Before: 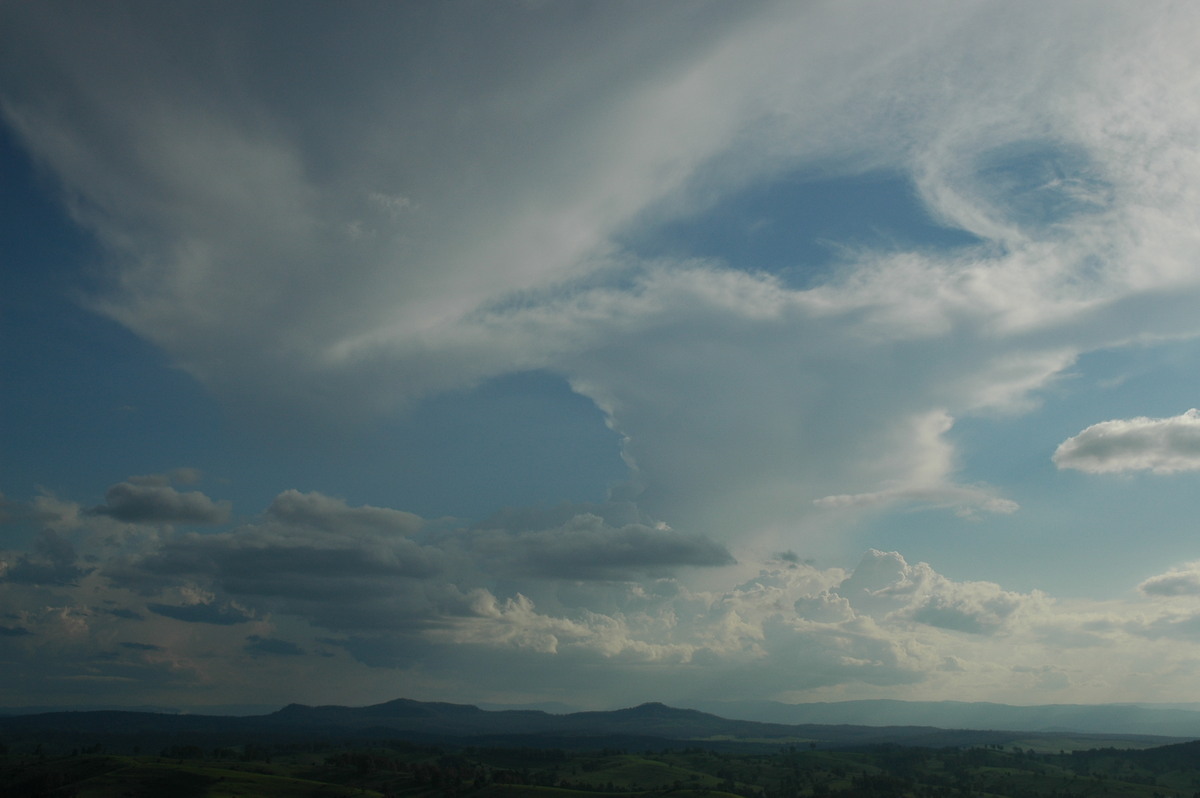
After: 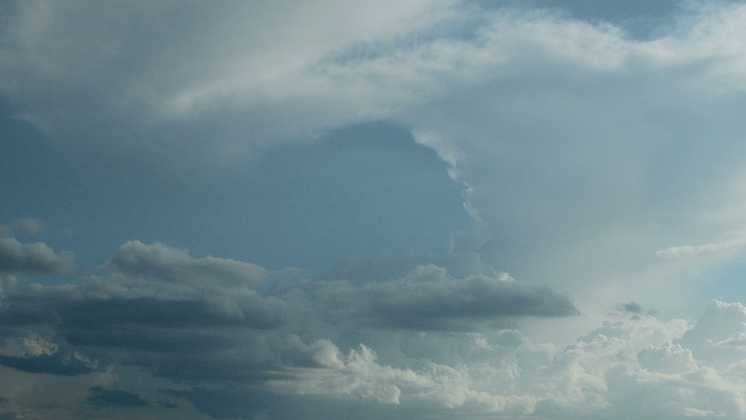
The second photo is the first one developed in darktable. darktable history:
tone equalizer: on, module defaults
crop: left 13.113%, top 31.24%, right 24.703%, bottom 16.009%
tone curve: curves: ch0 [(0, 0.023) (0.087, 0.065) (0.184, 0.168) (0.45, 0.54) (0.57, 0.683) (0.722, 0.825) (0.877, 0.948) (1, 1)]; ch1 [(0, 0) (0.388, 0.369) (0.44, 0.44) (0.489, 0.481) (0.534, 0.528) (0.657, 0.655) (1, 1)]; ch2 [(0, 0) (0.353, 0.317) (0.408, 0.427) (0.472, 0.46) (0.5, 0.488) (0.537, 0.518) (0.576, 0.592) (0.625, 0.631) (1, 1)], color space Lab, independent channels, preserve colors none
